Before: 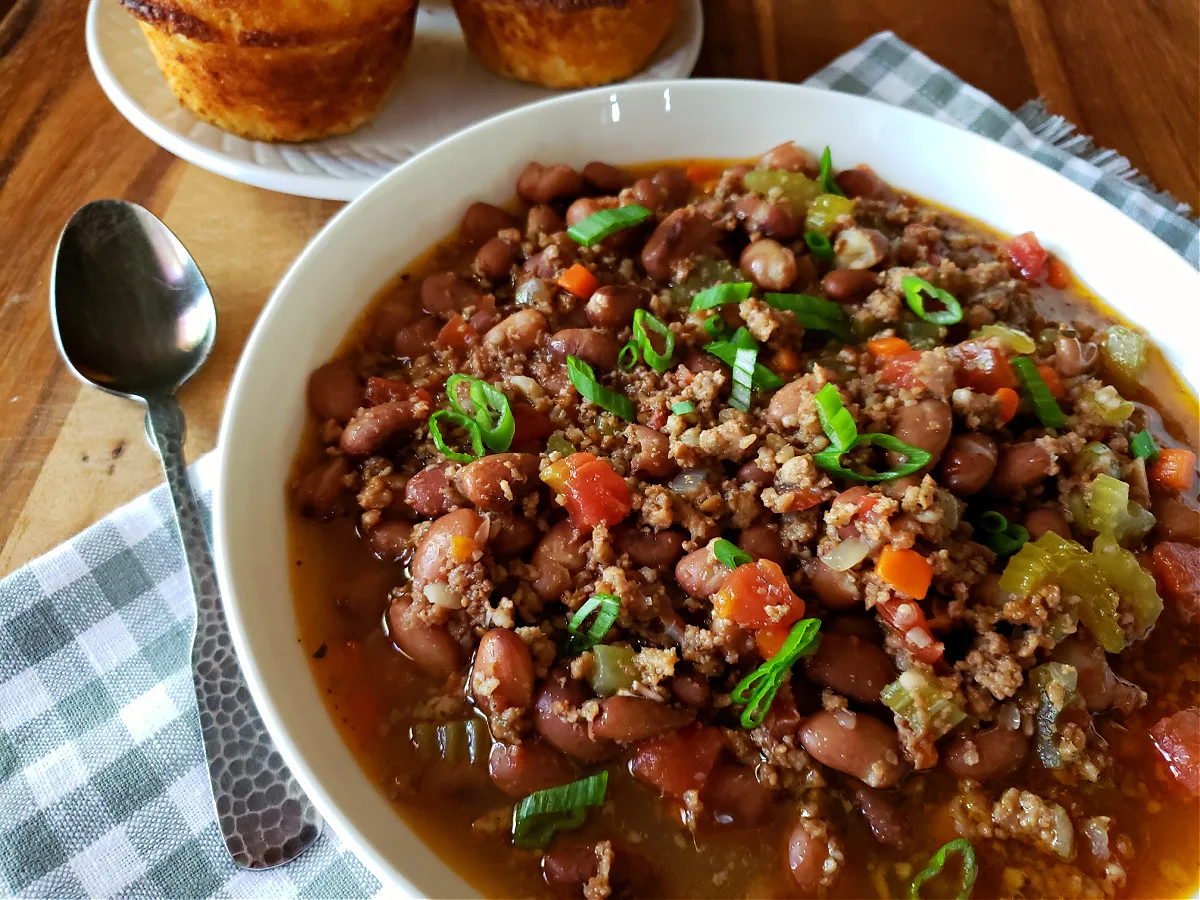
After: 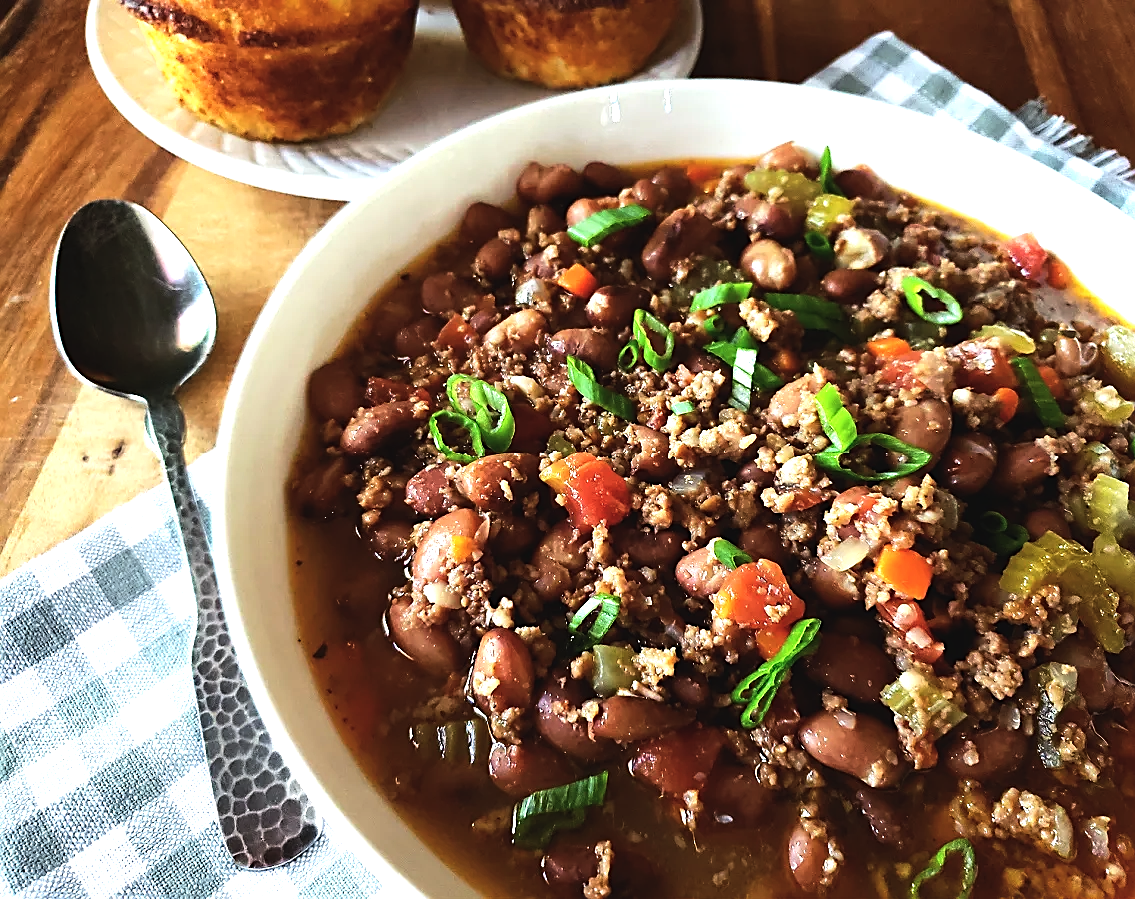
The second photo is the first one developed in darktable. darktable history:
crop and rotate: left 0%, right 5.368%
exposure: black level correction -0.009, exposure 0.07 EV, compensate highlight preservation false
sharpen: on, module defaults
tone equalizer: -8 EV -1.09 EV, -7 EV -0.982 EV, -6 EV -0.877 EV, -5 EV -0.614 EV, -3 EV 0.545 EV, -2 EV 0.838 EV, -1 EV 0.99 EV, +0 EV 1.08 EV, edges refinement/feathering 500, mask exposure compensation -1.57 EV, preserve details no
